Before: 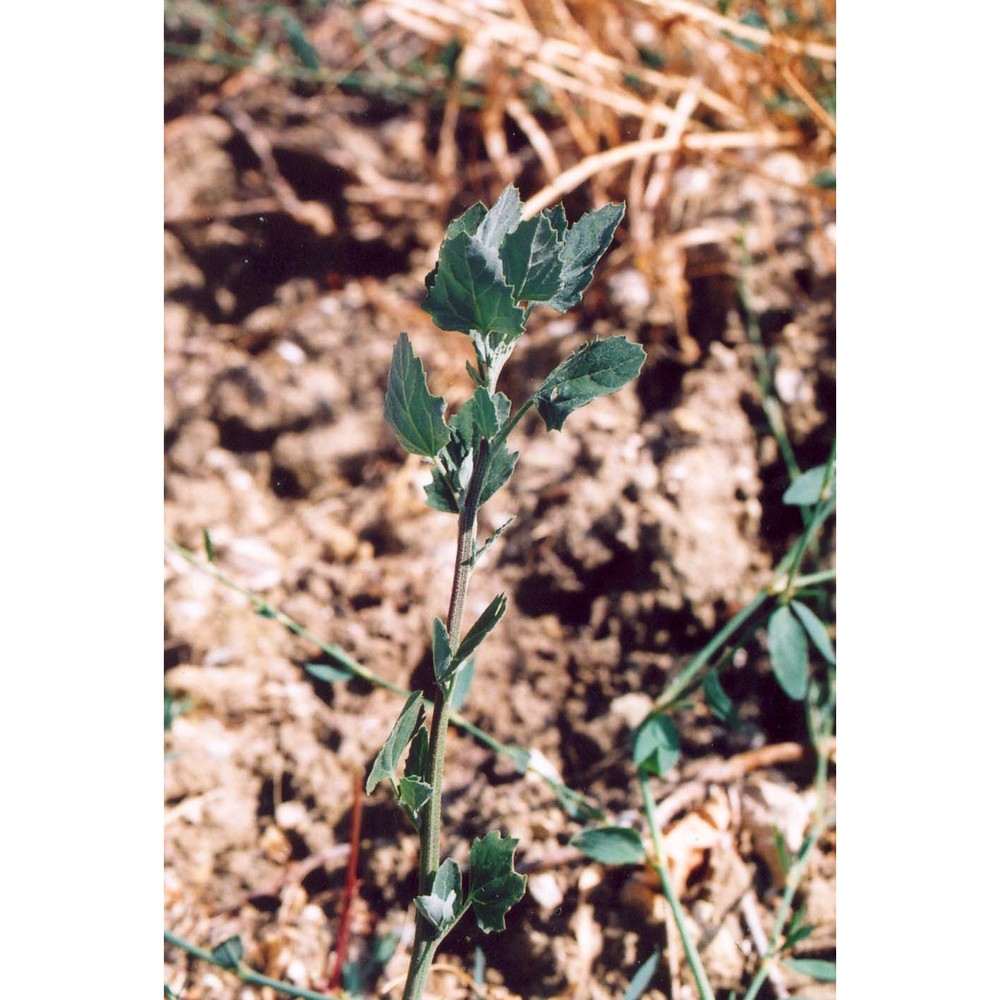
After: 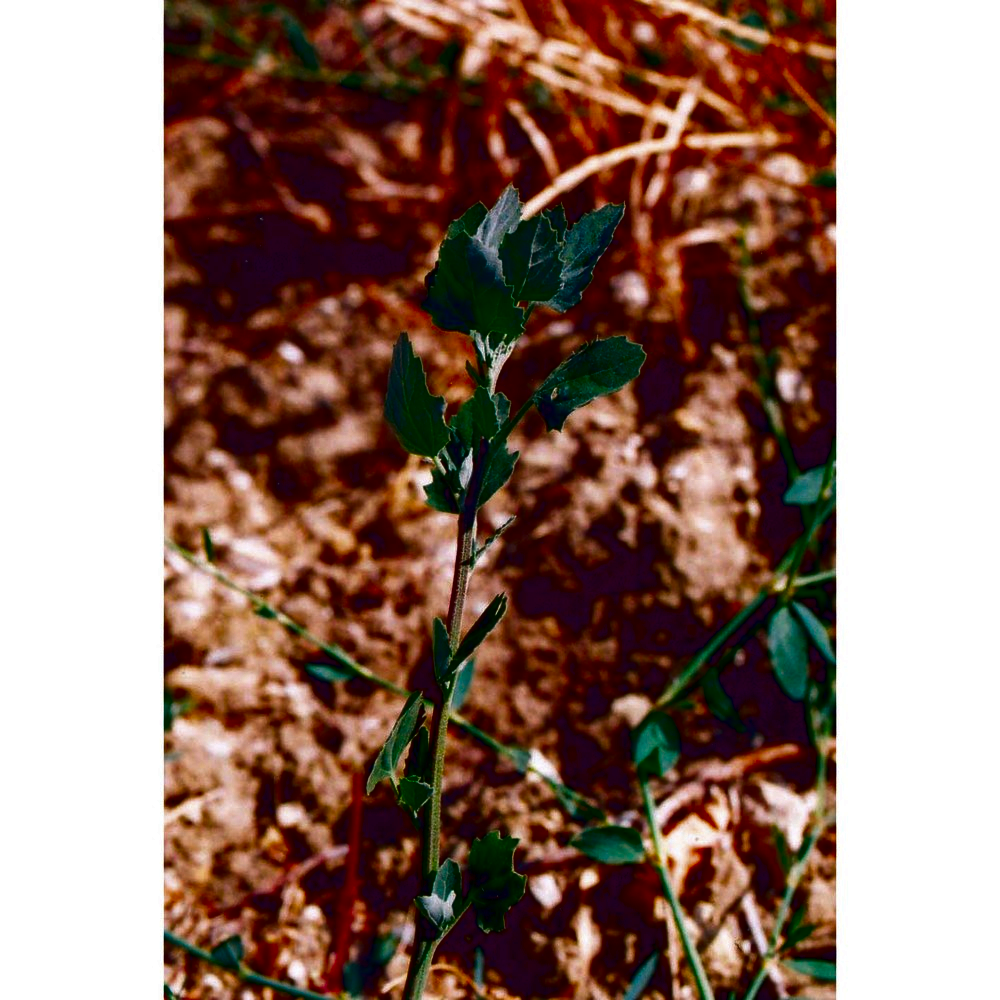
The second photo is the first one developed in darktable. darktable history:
contrast brightness saturation: brightness -0.994, saturation 0.991
